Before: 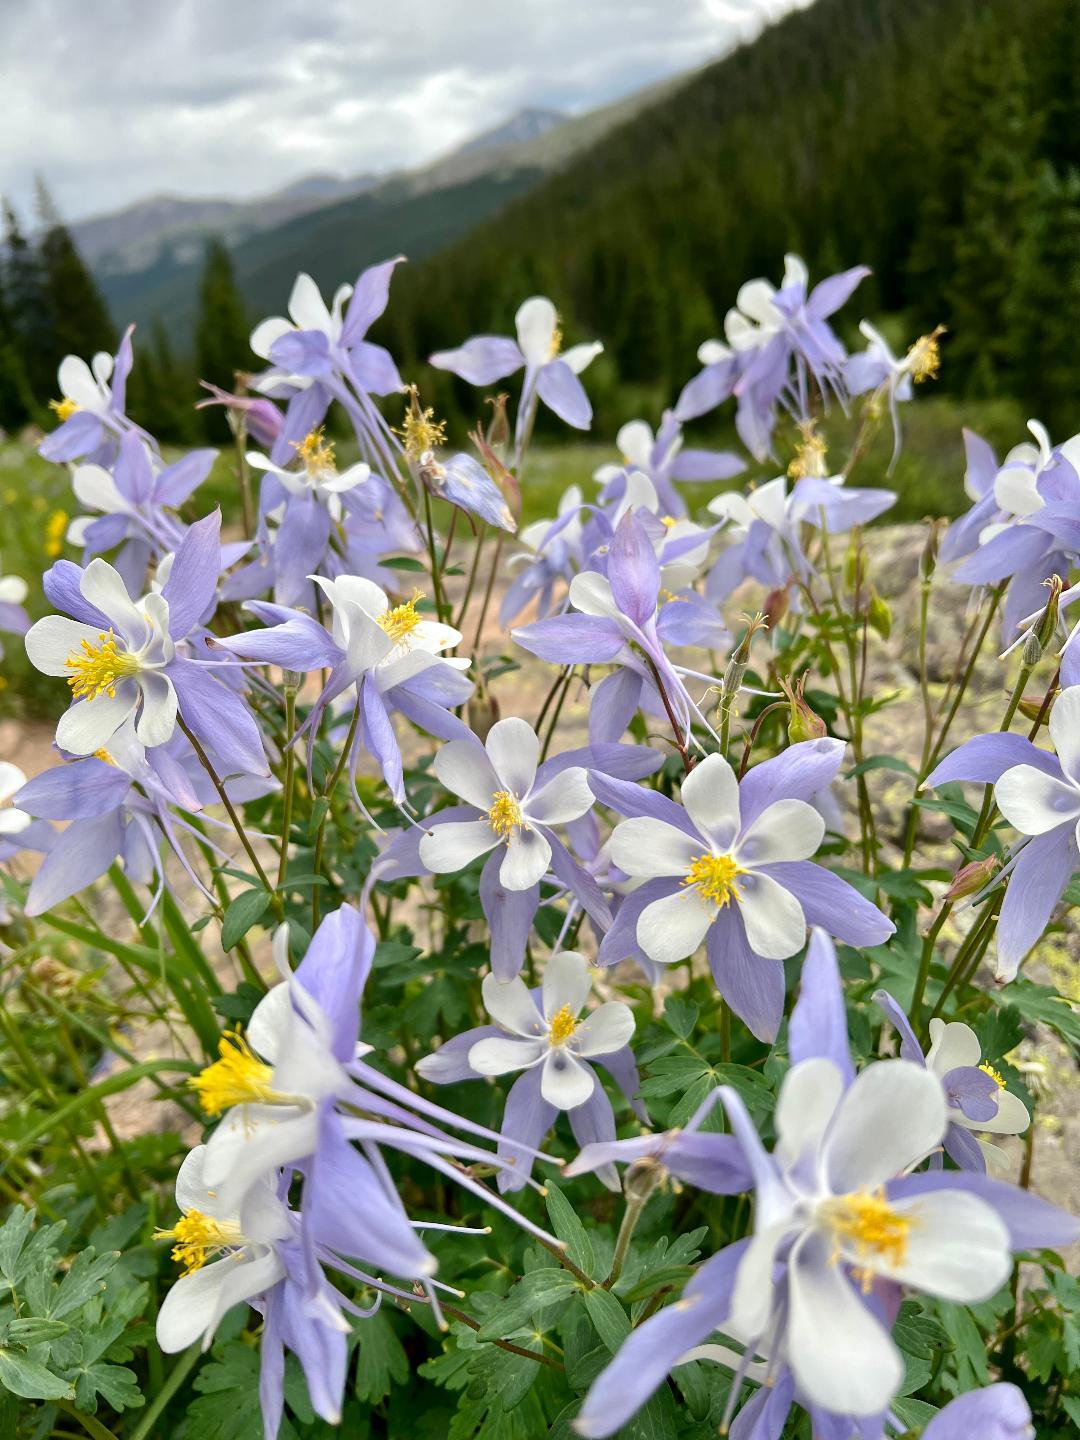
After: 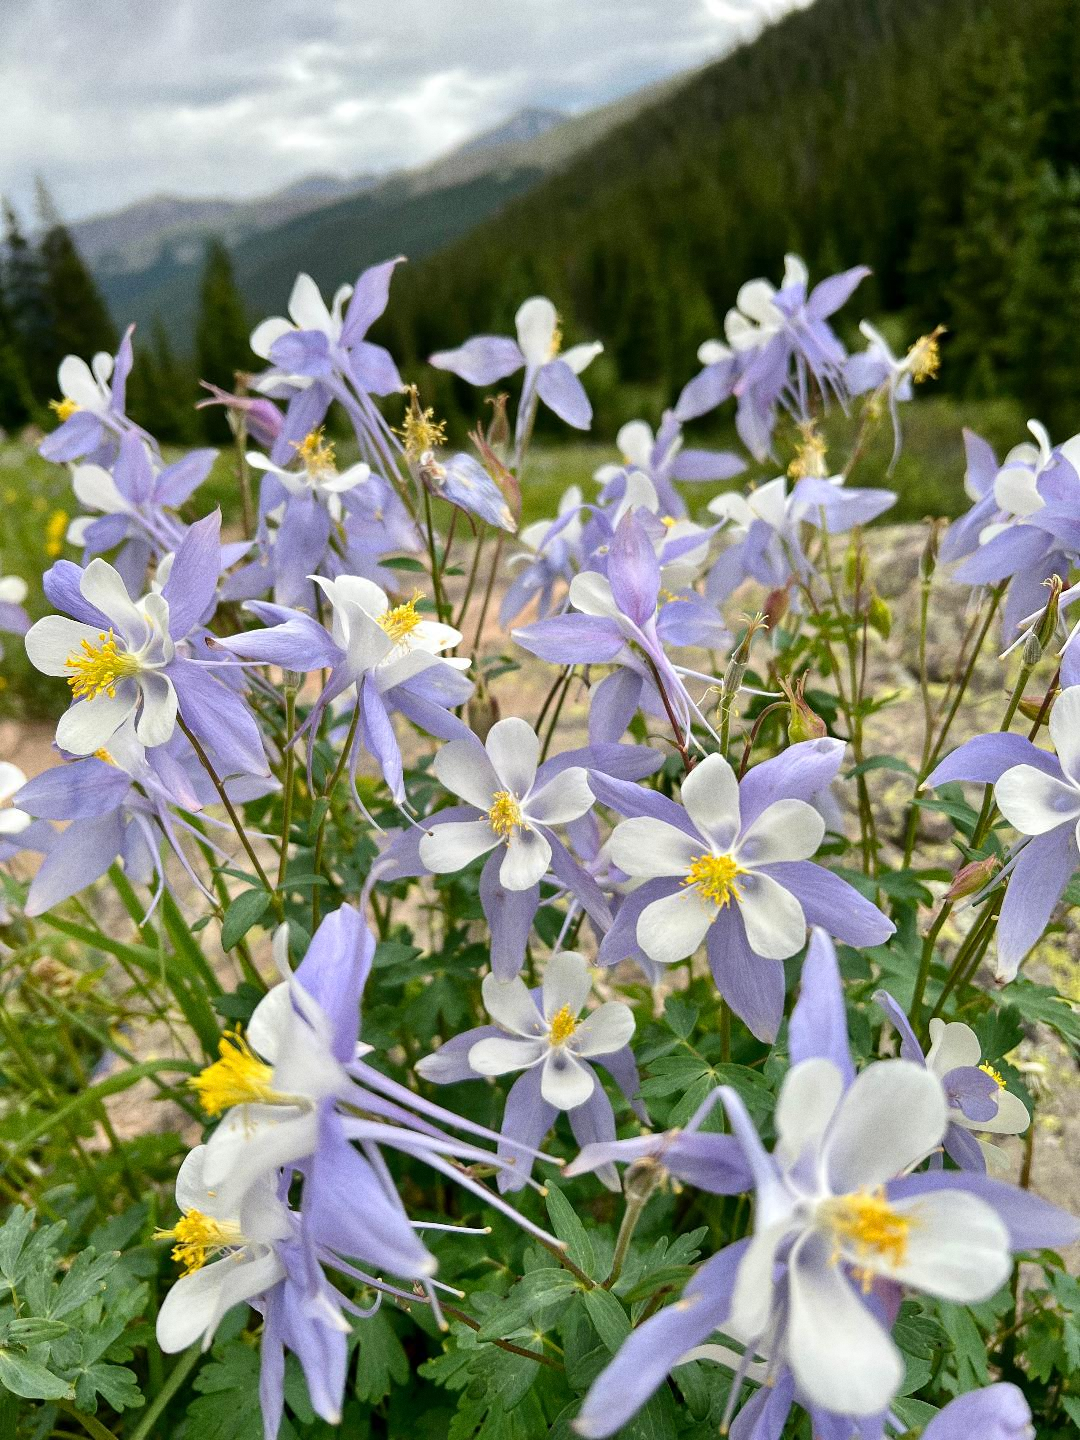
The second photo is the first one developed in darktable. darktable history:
white balance: emerald 1
grain: coarseness 0.09 ISO
